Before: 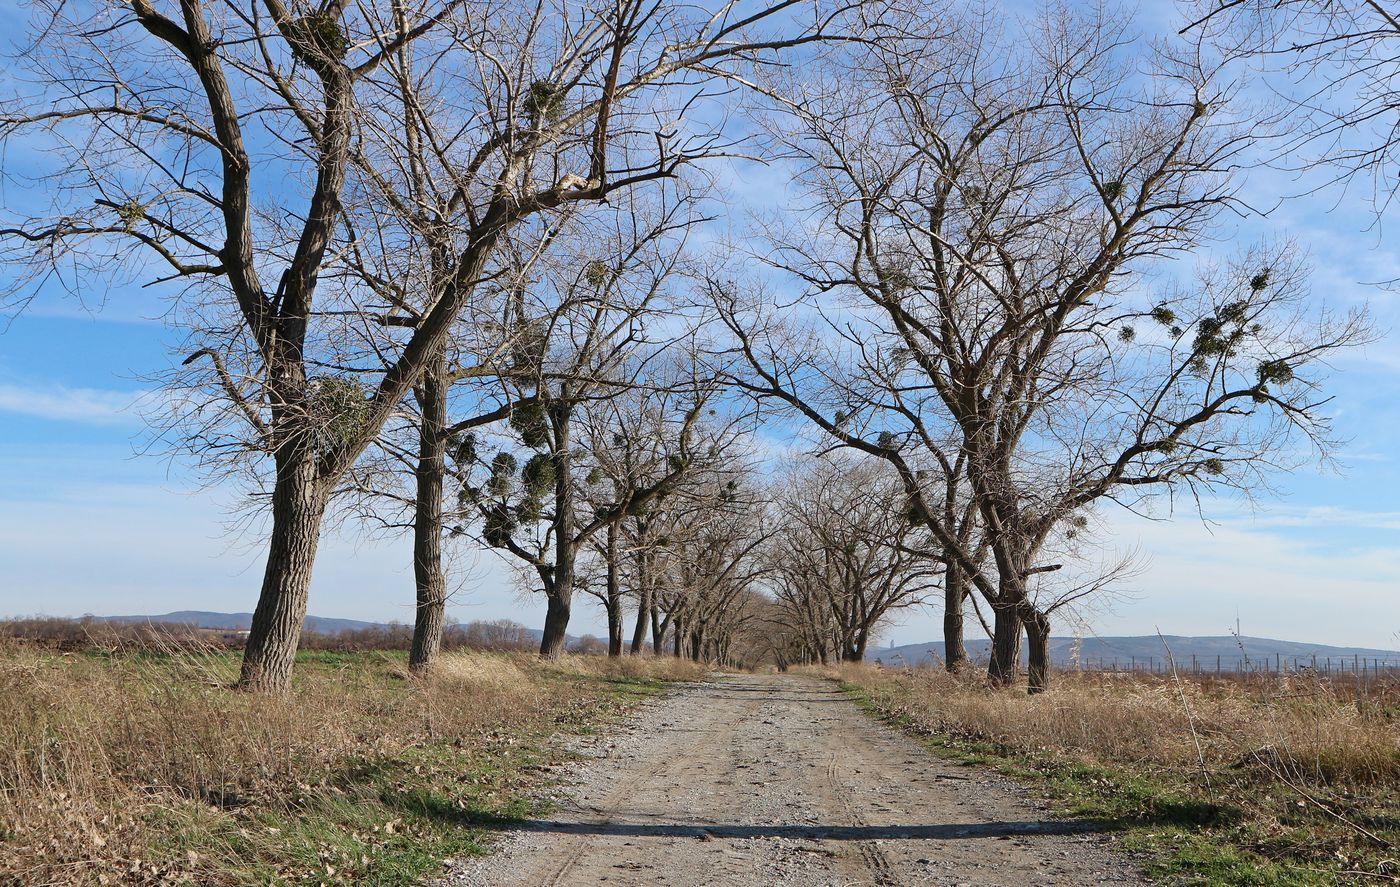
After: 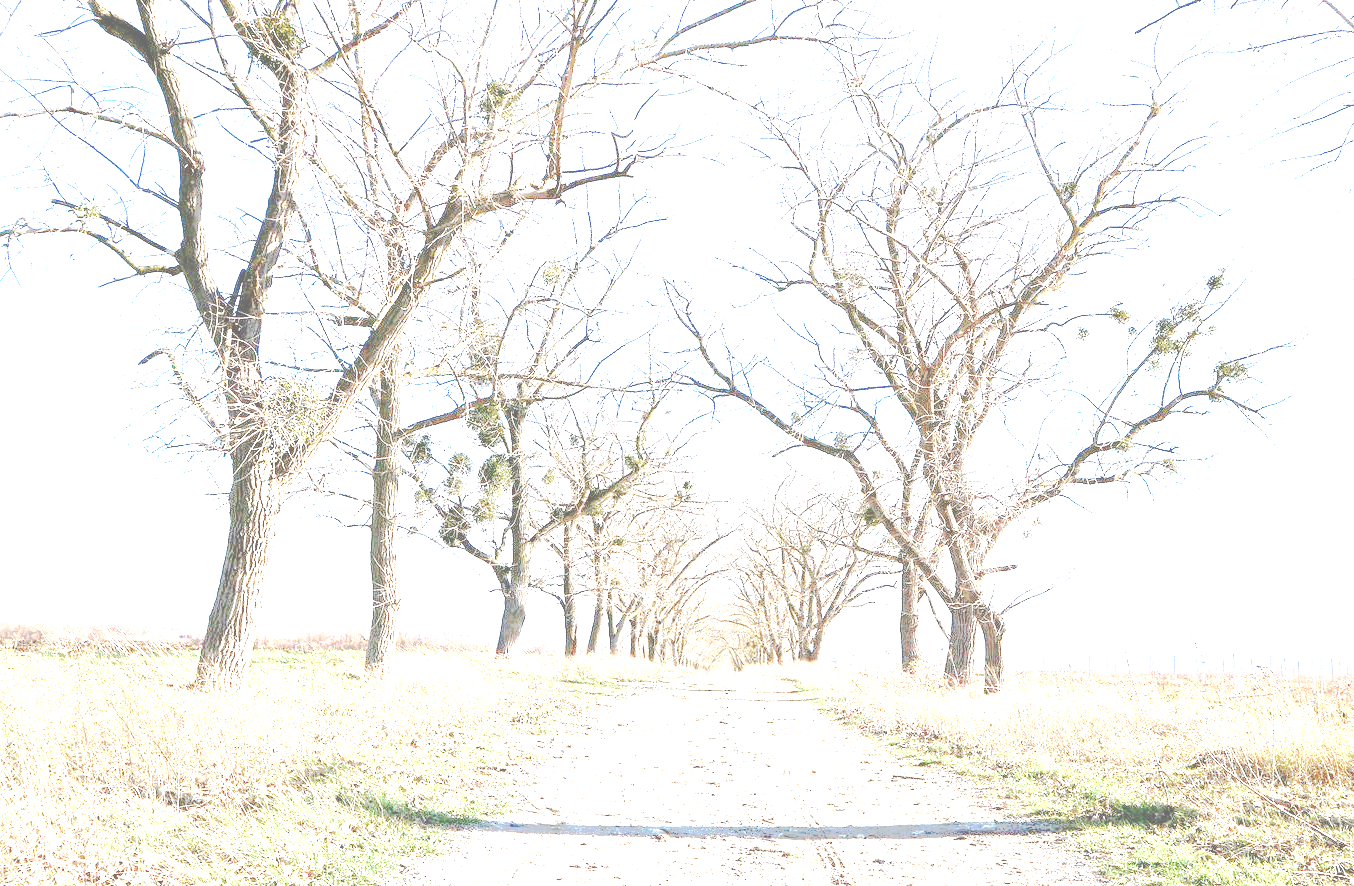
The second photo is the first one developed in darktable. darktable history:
base curve: curves: ch0 [(0, 0.003) (0.001, 0.002) (0.006, 0.004) (0.02, 0.022) (0.048, 0.086) (0.094, 0.234) (0.162, 0.431) (0.258, 0.629) (0.385, 0.8) (0.548, 0.918) (0.751, 0.988) (1, 1)], preserve colors none
tone curve: curves: ch0 [(0, 0) (0.003, 0.437) (0.011, 0.438) (0.025, 0.441) (0.044, 0.441) (0.069, 0.441) (0.1, 0.444) (0.136, 0.447) (0.177, 0.452) (0.224, 0.457) (0.277, 0.466) (0.335, 0.485) (0.399, 0.514) (0.468, 0.558) (0.543, 0.616) (0.623, 0.686) (0.709, 0.76) (0.801, 0.803) (0.898, 0.825) (1, 1)], preserve colors none
exposure: exposure 3.057 EV, compensate highlight preservation false
crop and rotate: left 3.232%
